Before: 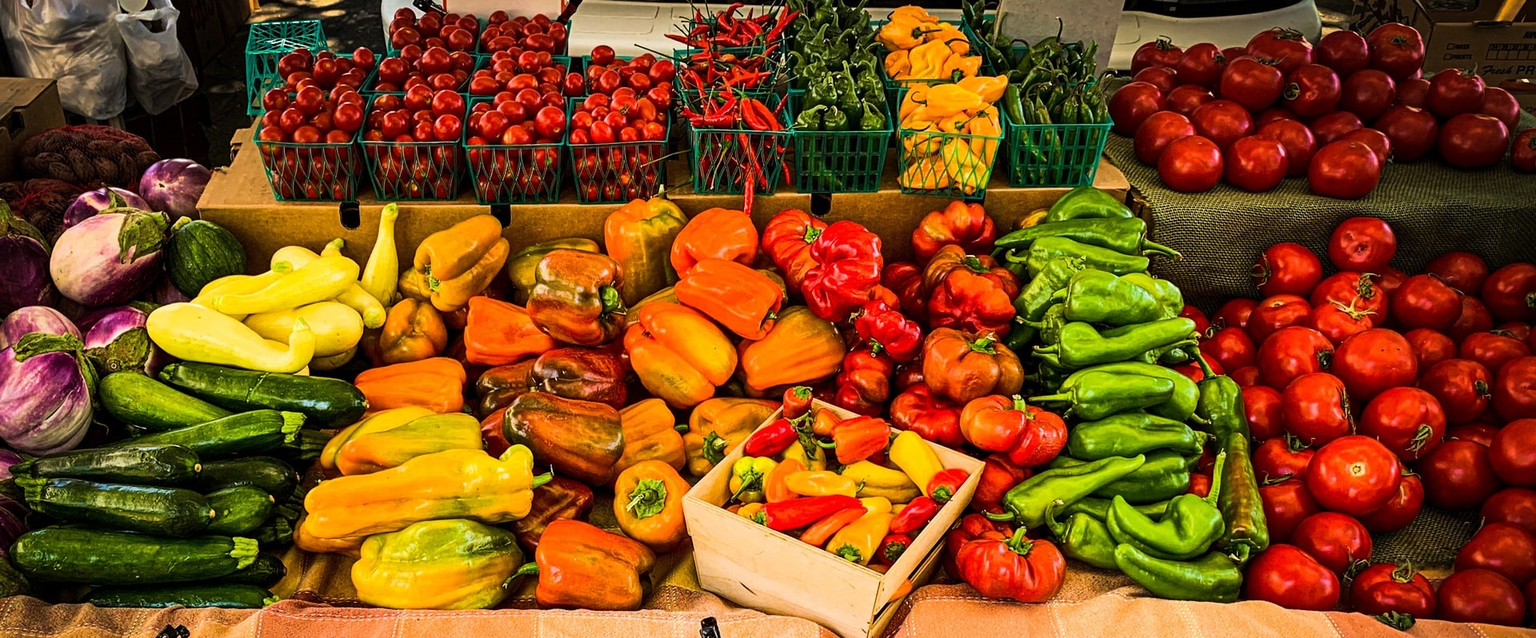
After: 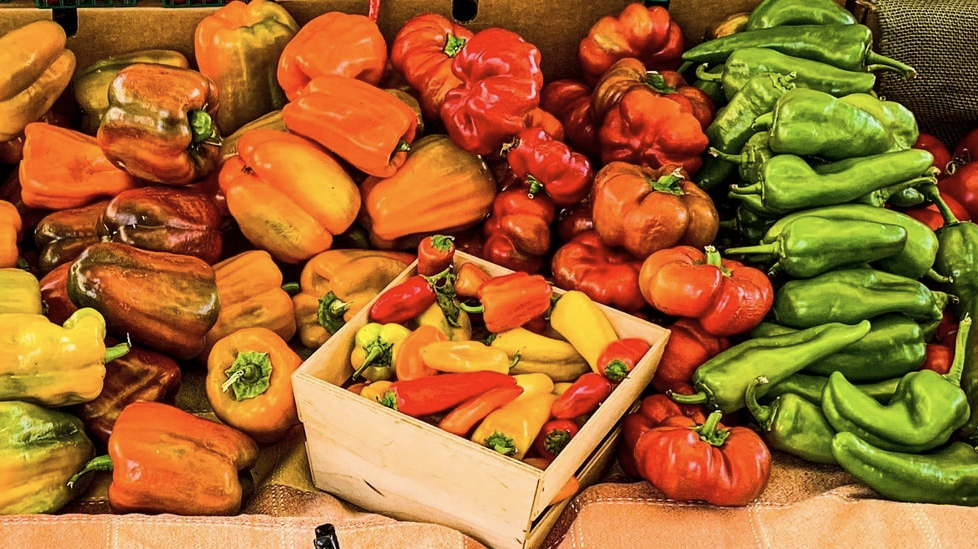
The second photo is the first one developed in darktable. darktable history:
color correction: saturation 0.85
crop and rotate: left 29.237%, top 31.152%, right 19.807%
